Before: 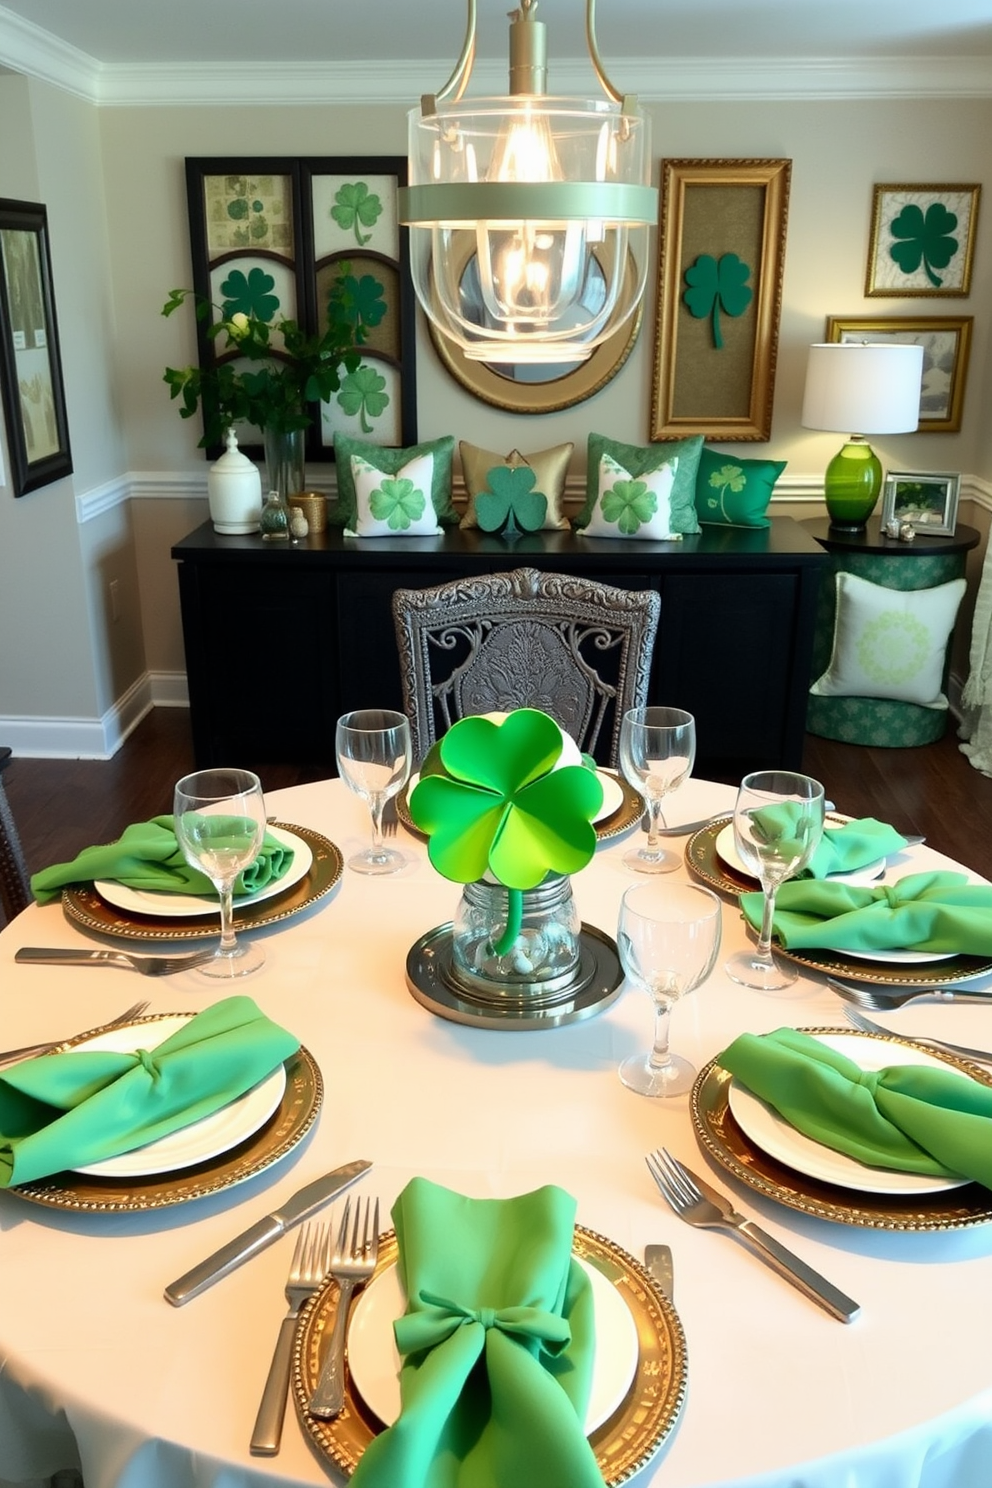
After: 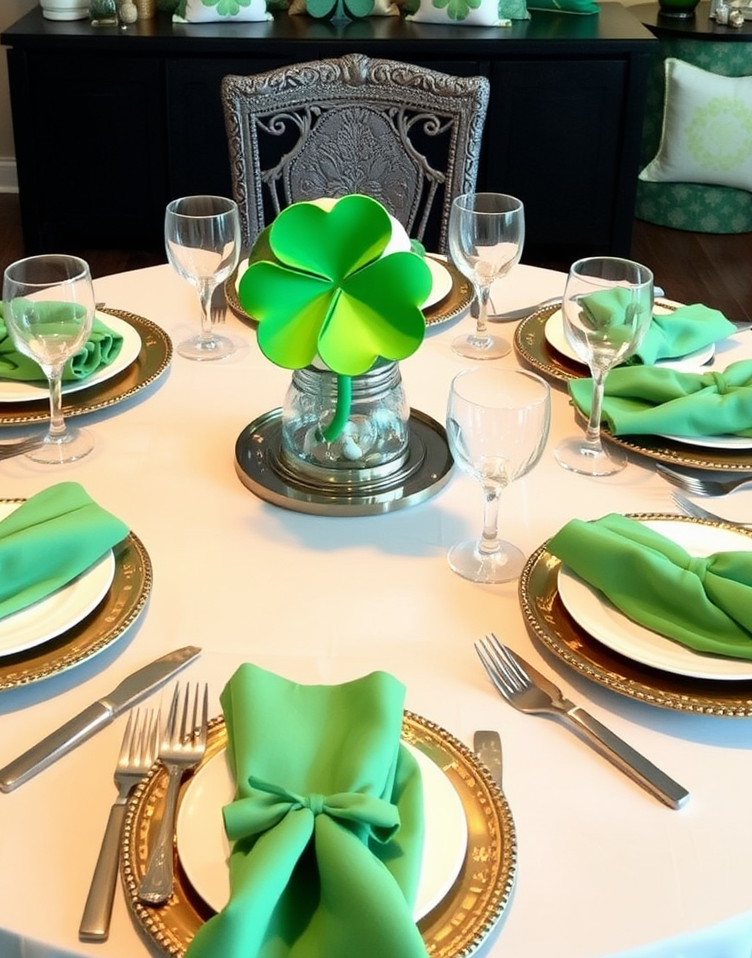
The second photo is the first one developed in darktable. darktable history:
crop and rotate: left 17.269%, top 34.549%, right 6.828%, bottom 1.053%
